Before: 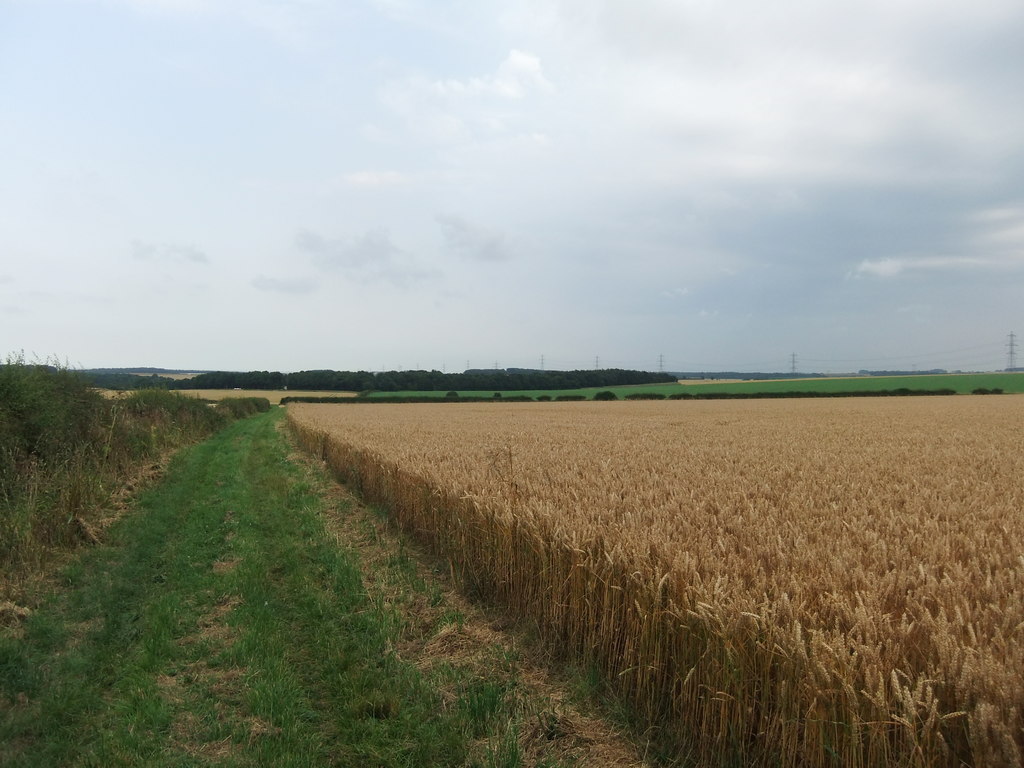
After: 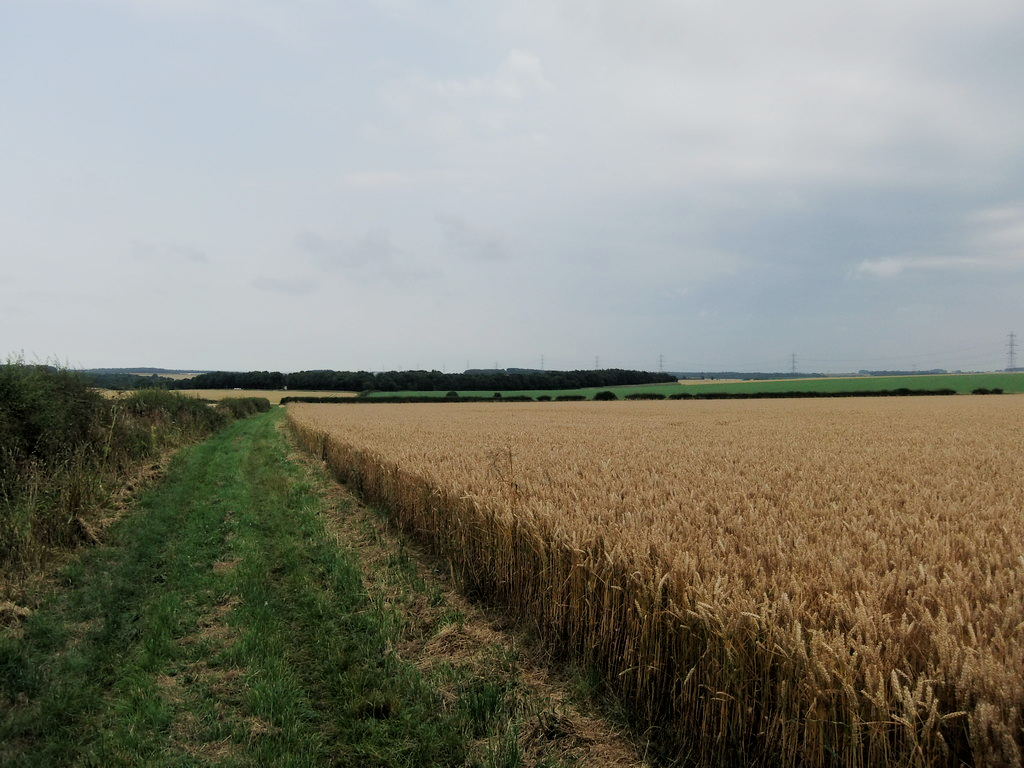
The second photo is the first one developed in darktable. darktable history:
filmic rgb: black relative exposure -5.05 EV, white relative exposure 3.95 EV, hardness 2.89, contrast 1.094, iterations of high-quality reconstruction 0
